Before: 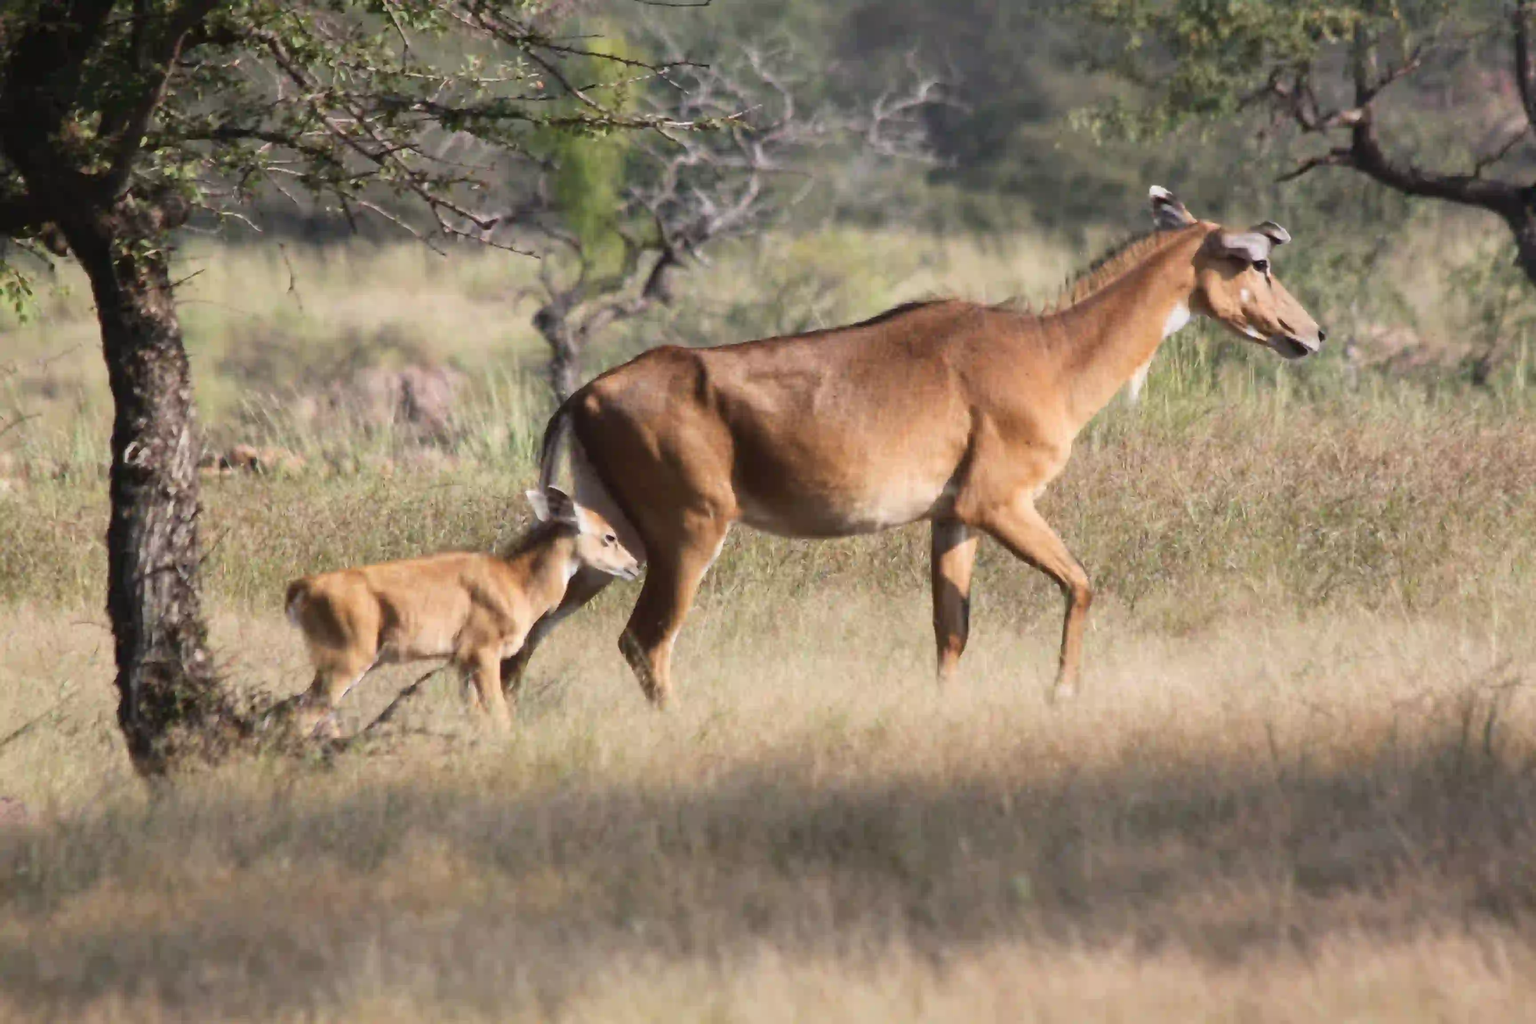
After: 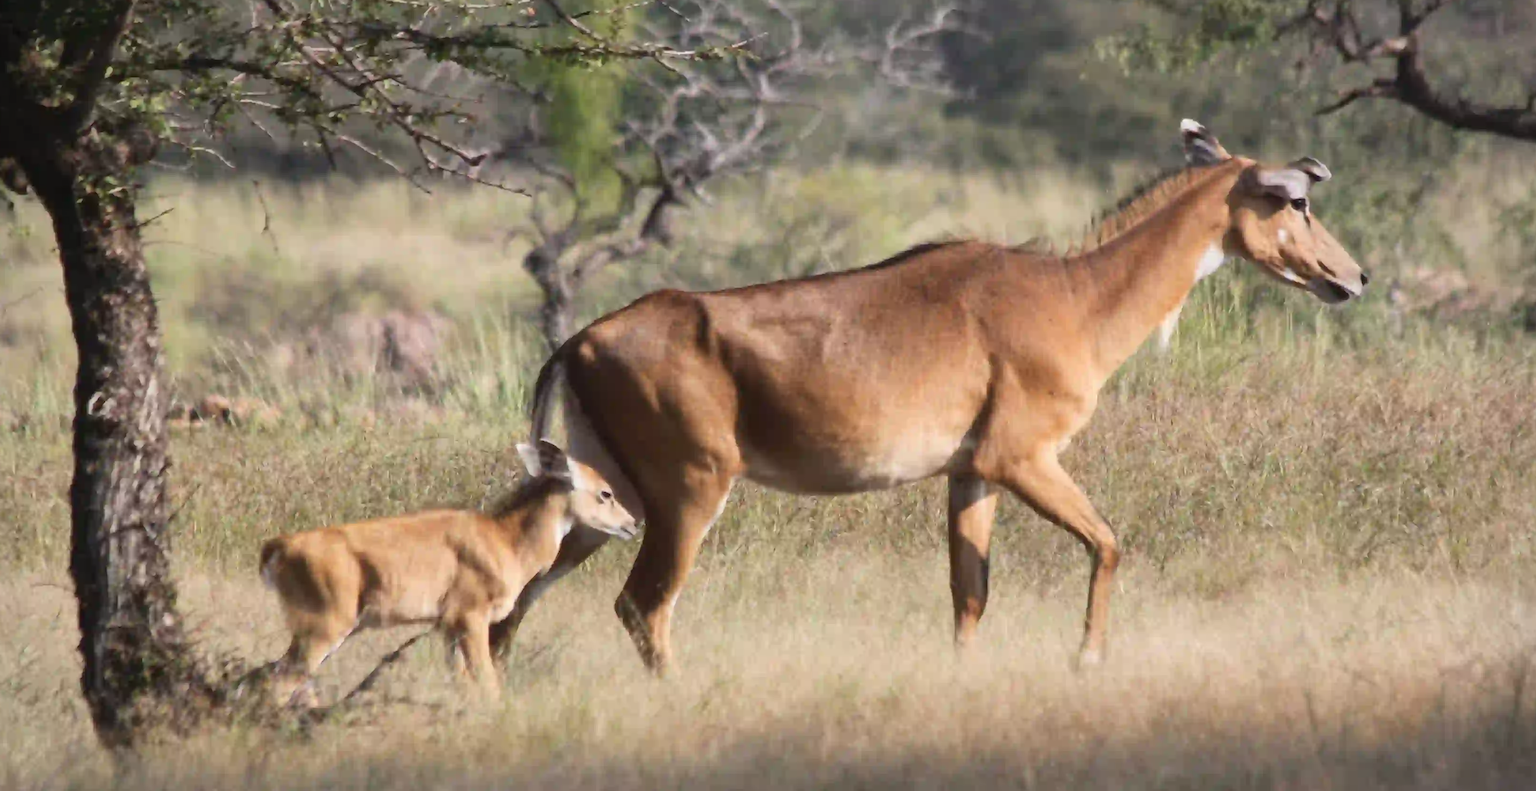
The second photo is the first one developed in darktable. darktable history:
vignetting: fall-off start 91.19%
crop: left 2.737%, top 7.287%, right 3.421%, bottom 20.179%
